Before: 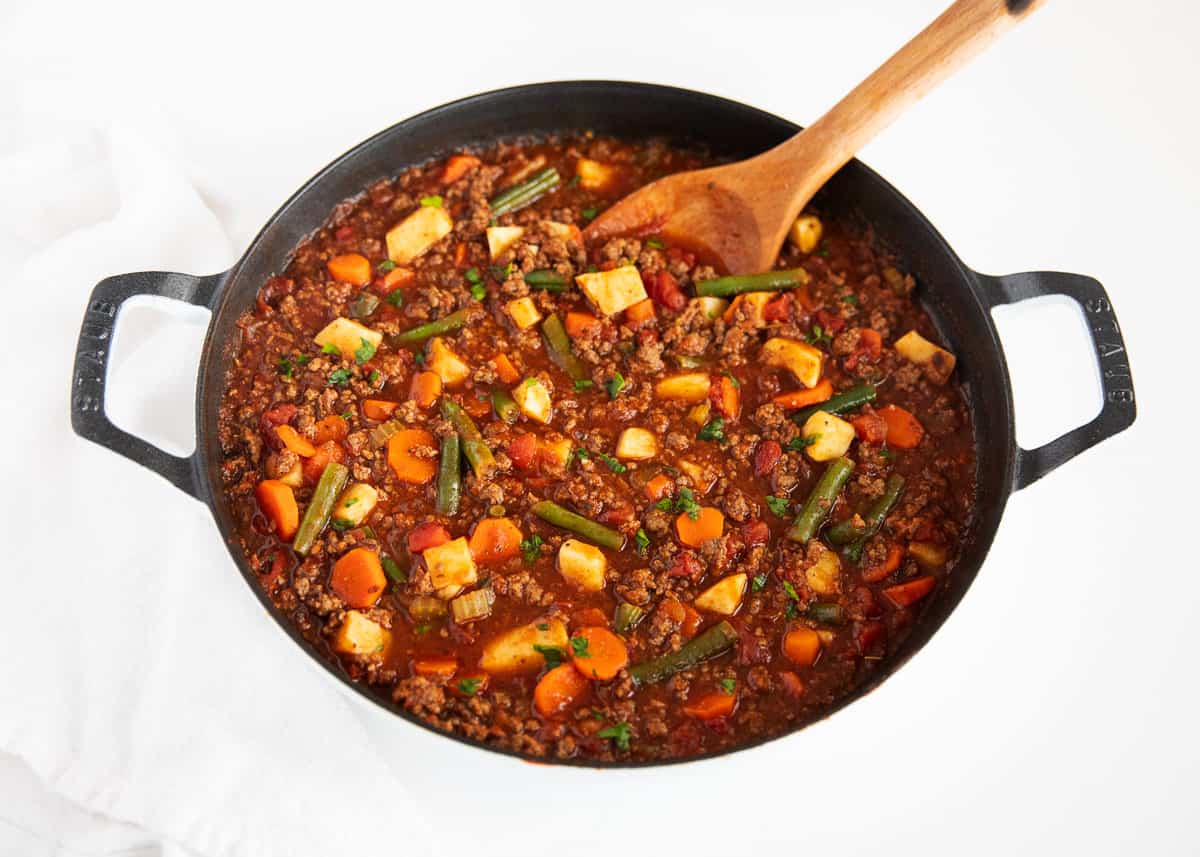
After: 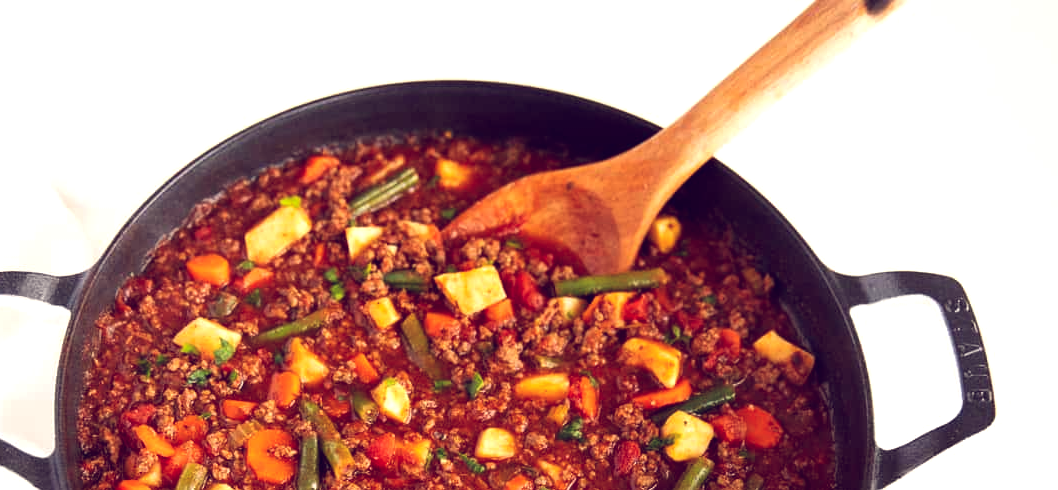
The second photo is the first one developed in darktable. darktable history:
color balance: lift [1.001, 0.997, 0.99, 1.01], gamma [1.007, 1, 0.975, 1.025], gain [1, 1.065, 1.052, 0.935], contrast 13.25%
crop and rotate: left 11.812%, bottom 42.776%
